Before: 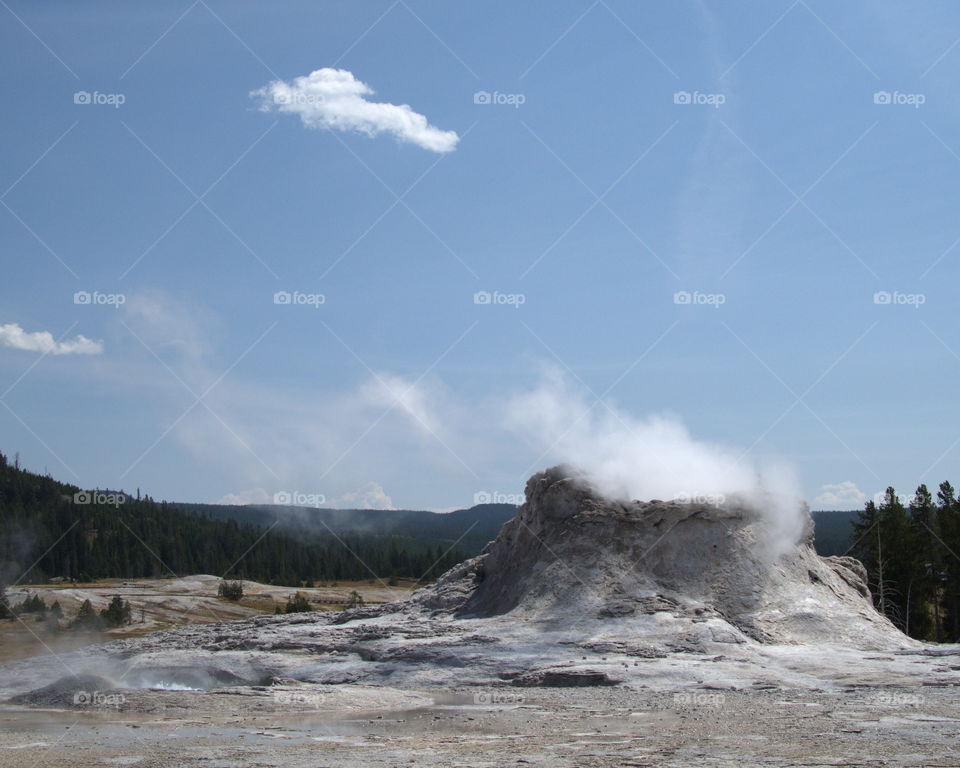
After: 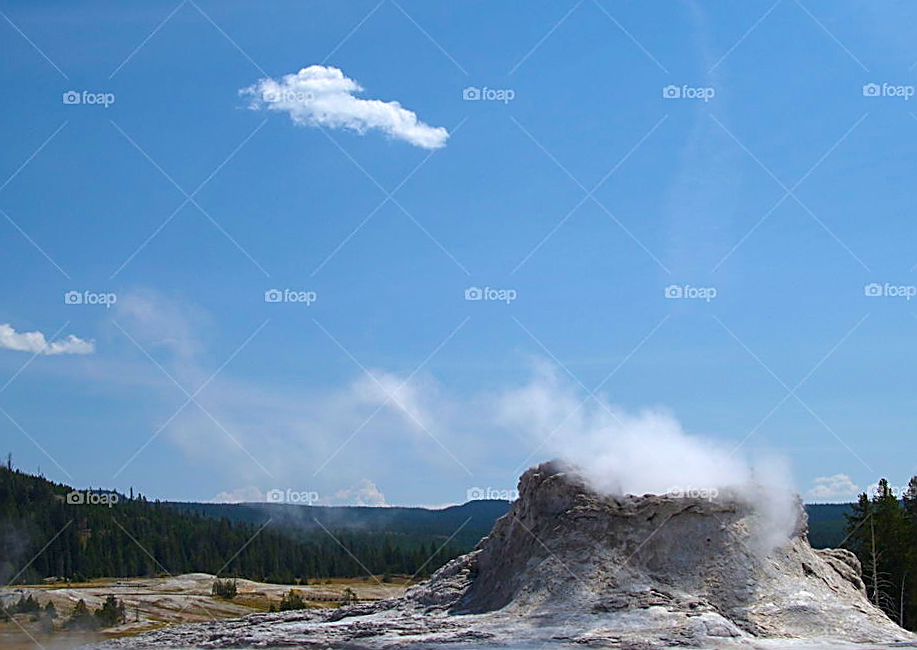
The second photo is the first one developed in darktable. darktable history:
velvia: strength 51.42%, mid-tones bias 0.504
sharpen: amount 0.993
crop and rotate: angle 0.548°, left 0.306%, right 2.967%, bottom 14.291%
